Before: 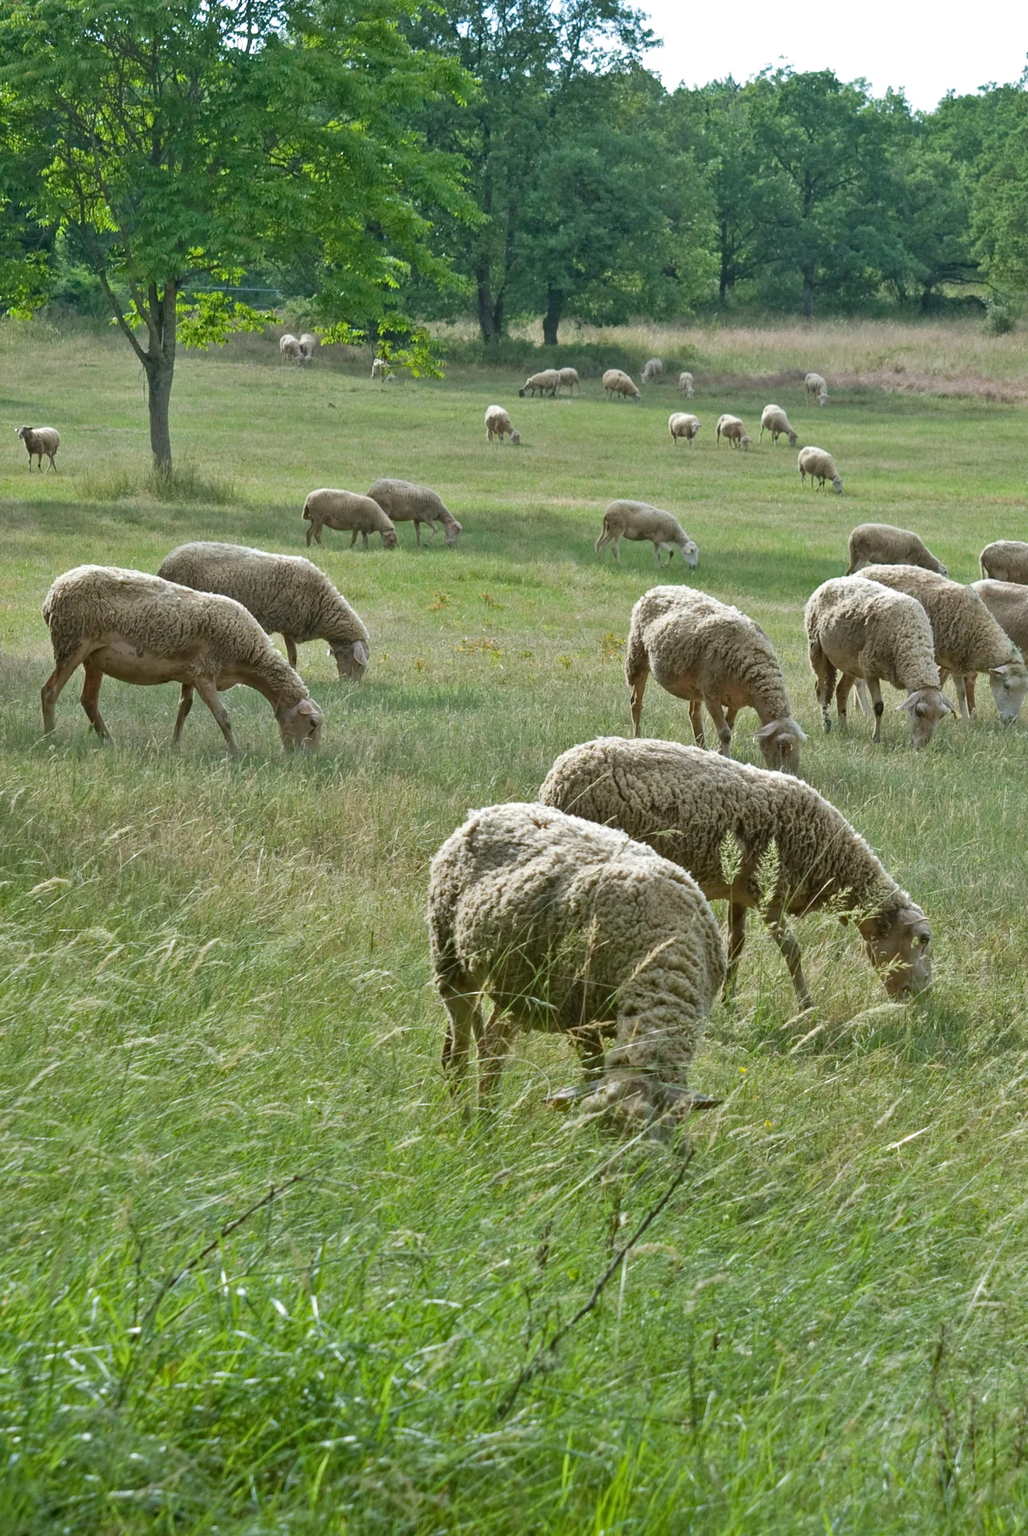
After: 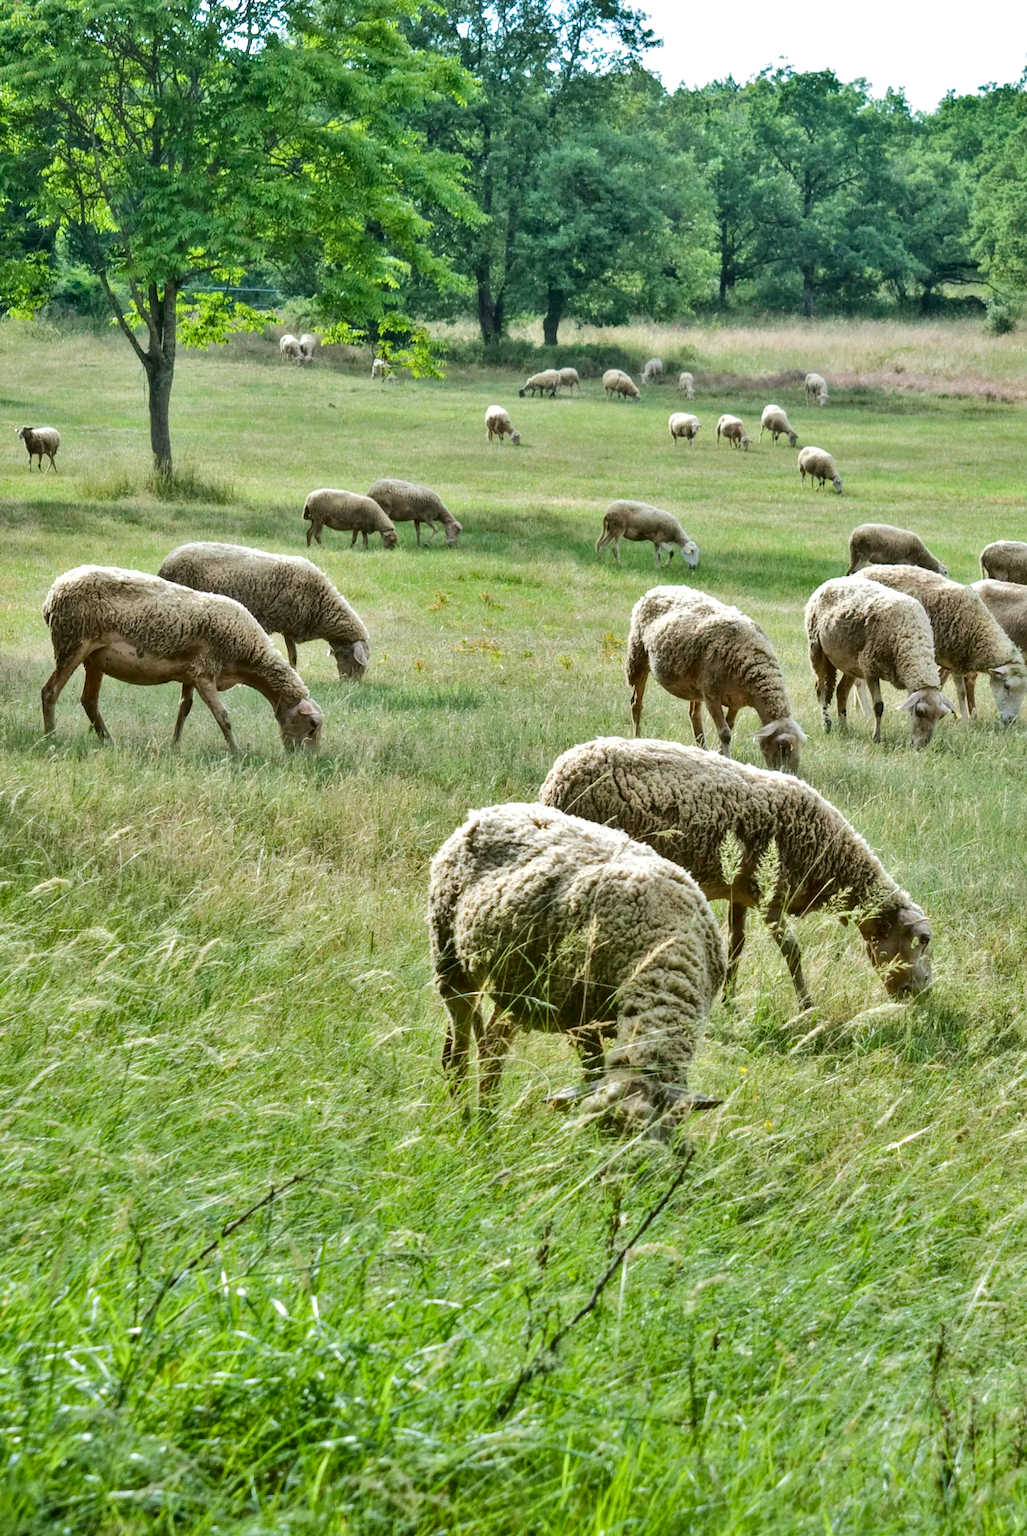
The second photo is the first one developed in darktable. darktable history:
color balance rgb: perceptual saturation grading › global saturation -1.609%, perceptual saturation grading › highlights -7.387%, perceptual saturation grading › mid-tones 8.019%, perceptual saturation grading › shadows 3.431%, global vibrance 20%
tone curve: curves: ch0 [(0, 0) (0.003, 0.076) (0.011, 0.081) (0.025, 0.084) (0.044, 0.092) (0.069, 0.1) (0.1, 0.117) (0.136, 0.144) (0.177, 0.186) (0.224, 0.237) (0.277, 0.306) (0.335, 0.39) (0.399, 0.494) (0.468, 0.574) (0.543, 0.666) (0.623, 0.722) (0.709, 0.79) (0.801, 0.855) (0.898, 0.926) (1, 1)], color space Lab, linked channels, preserve colors none
contrast equalizer: octaves 7, y [[0.514, 0.573, 0.581, 0.508, 0.5, 0.5], [0.5 ×6], [0.5 ×6], [0 ×6], [0 ×6]]
local contrast: on, module defaults
shadows and highlights: soften with gaussian
